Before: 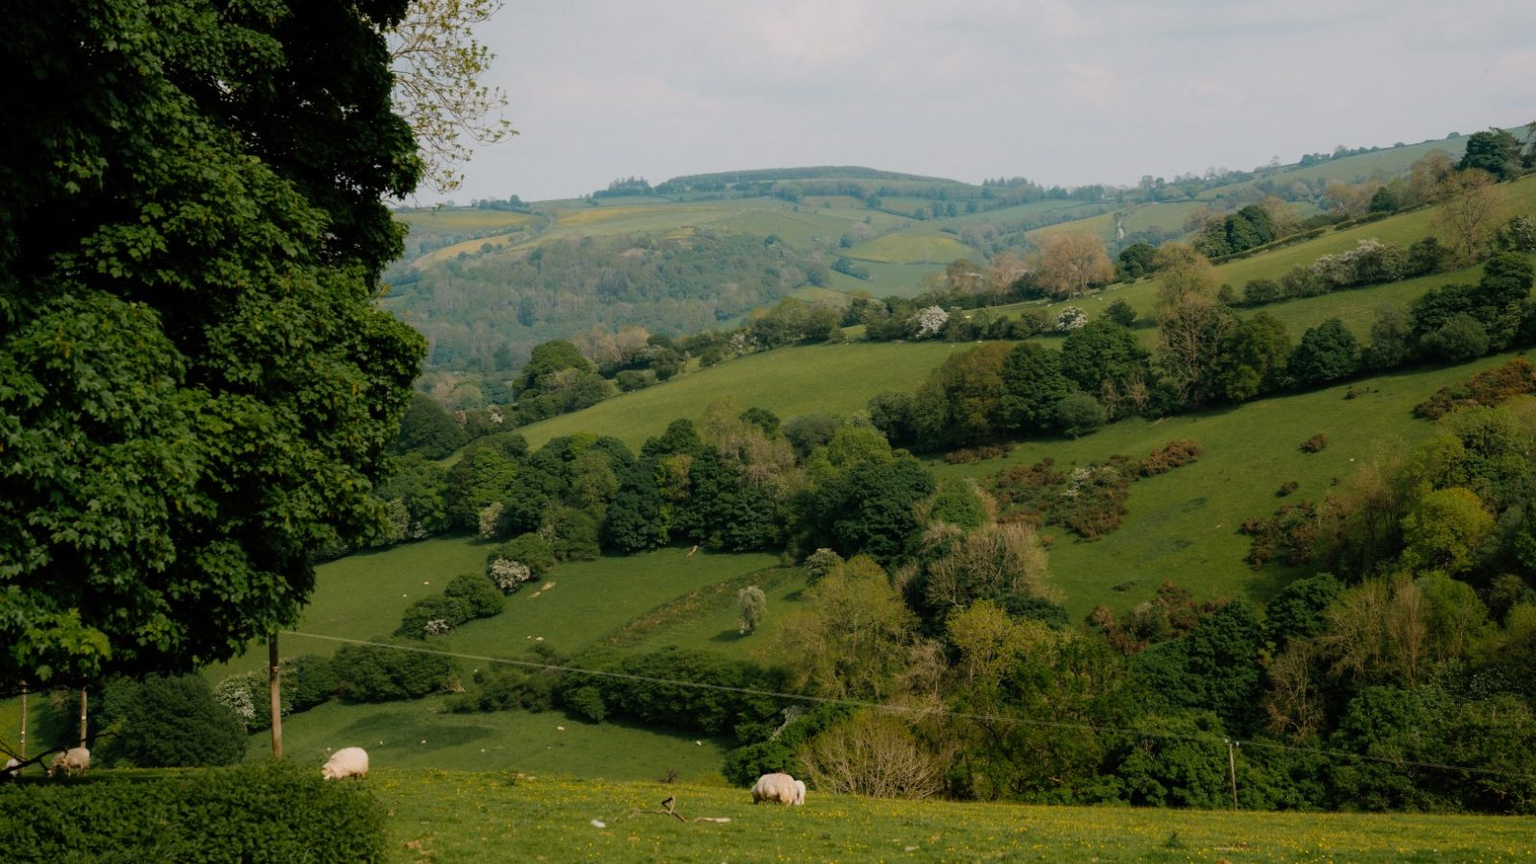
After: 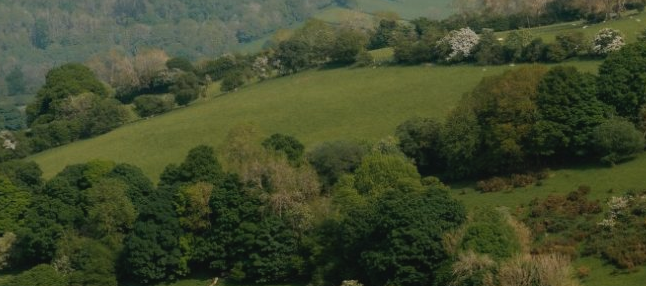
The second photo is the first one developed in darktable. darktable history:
contrast brightness saturation: contrast -0.086, brightness -0.044, saturation -0.106
crop: left 31.807%, top 32.406%, right 27.765%, bottom 35.712%
